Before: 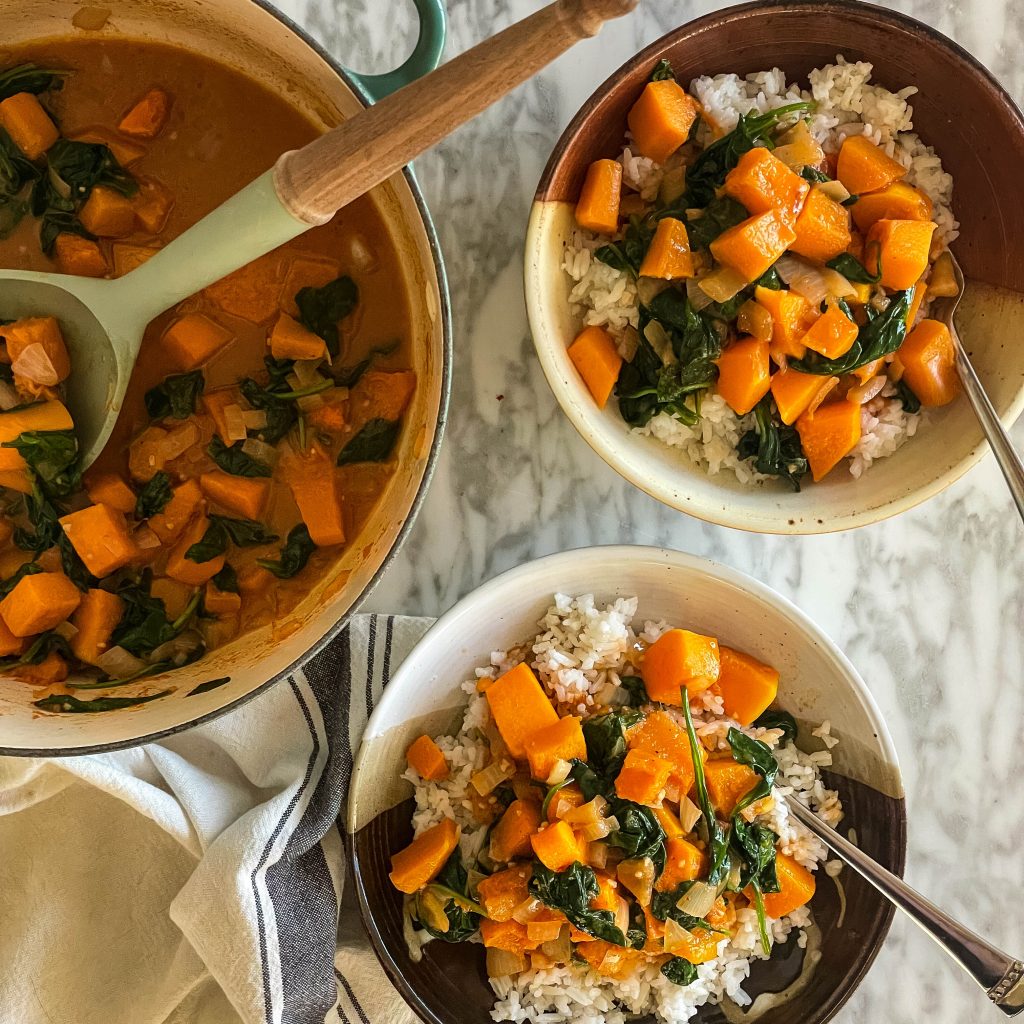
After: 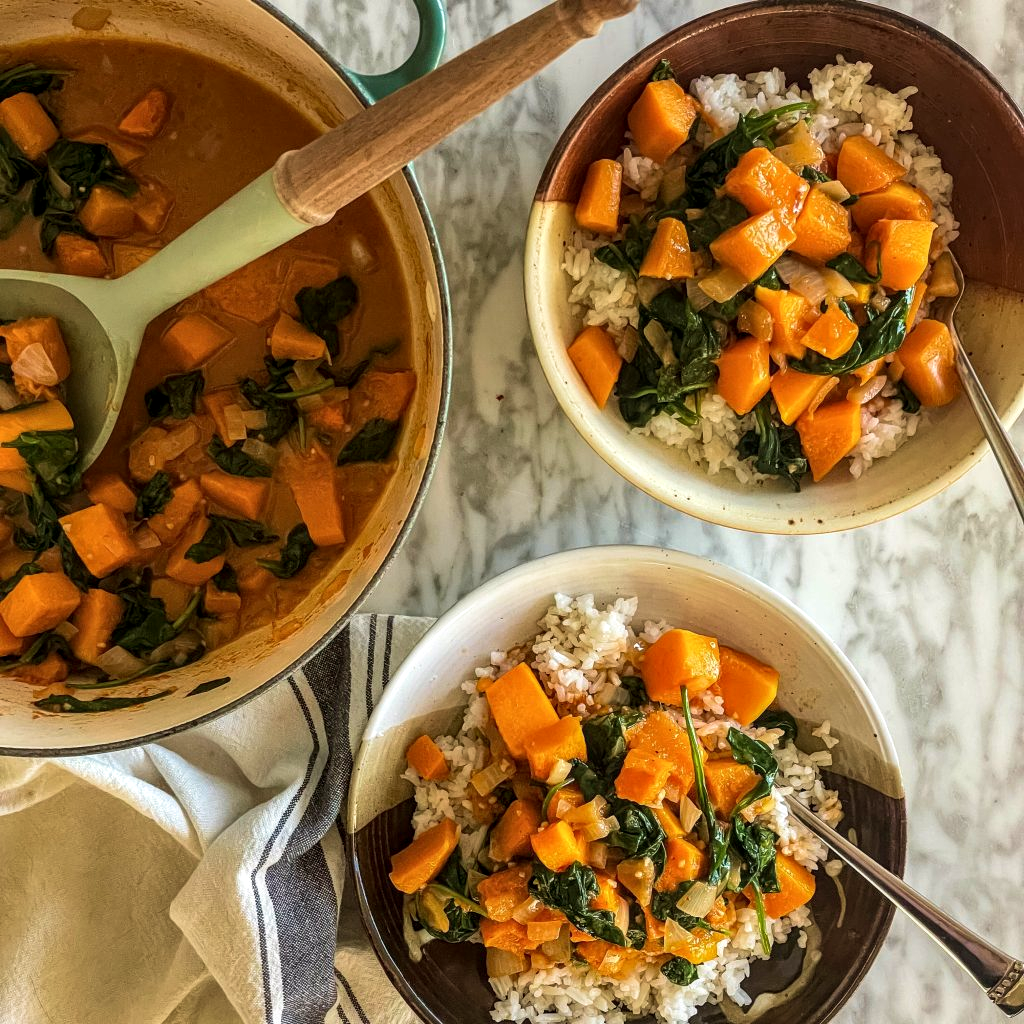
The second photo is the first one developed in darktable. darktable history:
local contrast: on, module defaults
rotate and perspective: crop left 0, crop top 0
velvia: on, module defaults
